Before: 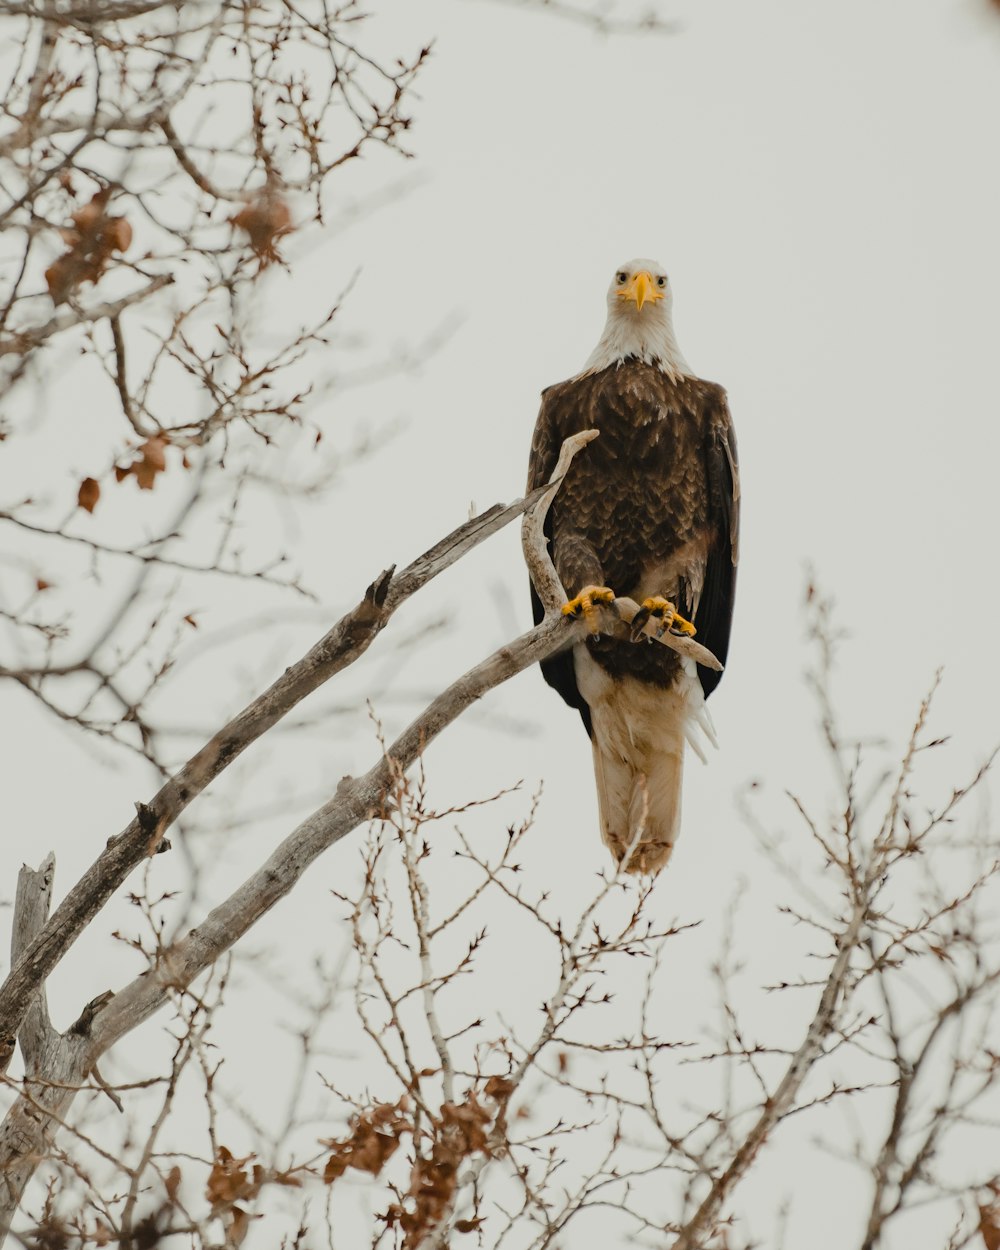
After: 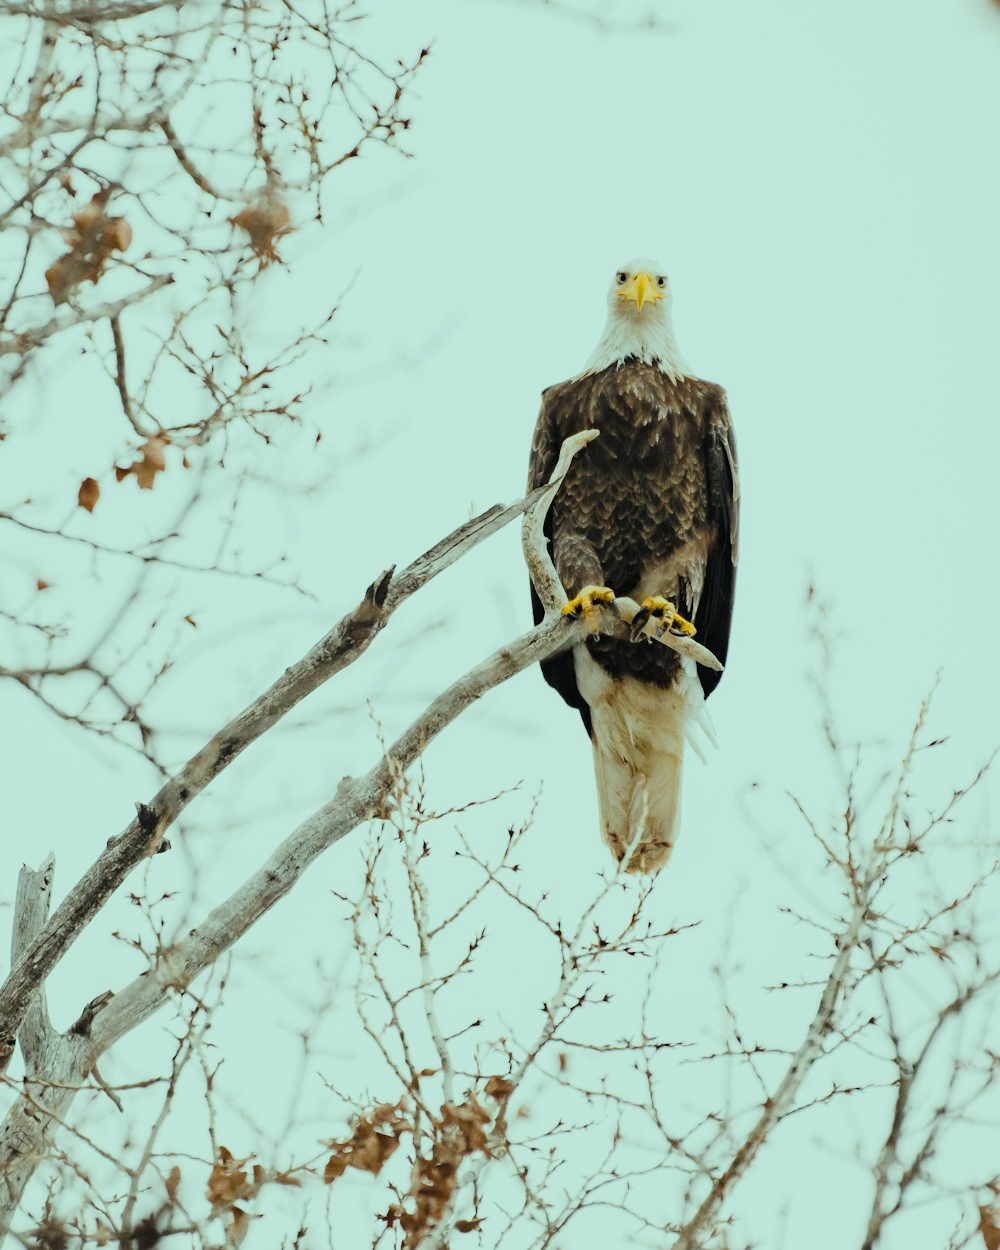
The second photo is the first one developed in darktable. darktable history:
exposure: black level correction 0, exposure 0.7 EV, compensate exposure bias true, compensate highlight preservation false
filmic rgb: black relative exposure -7.65 EV, white relative exposure 4.56 EV, hardness 3.61
color balance: mode lift, gamma, gain (sRGB), lift [0.997, 0.979, 1.021, 1.011], gamma [1, 1.084, 0.916, 0.998], gain [1, 0.87, 1.13, 1.101], contrast 4.55%, contrast fulcrum 38.24%, output saturation 104.09%
